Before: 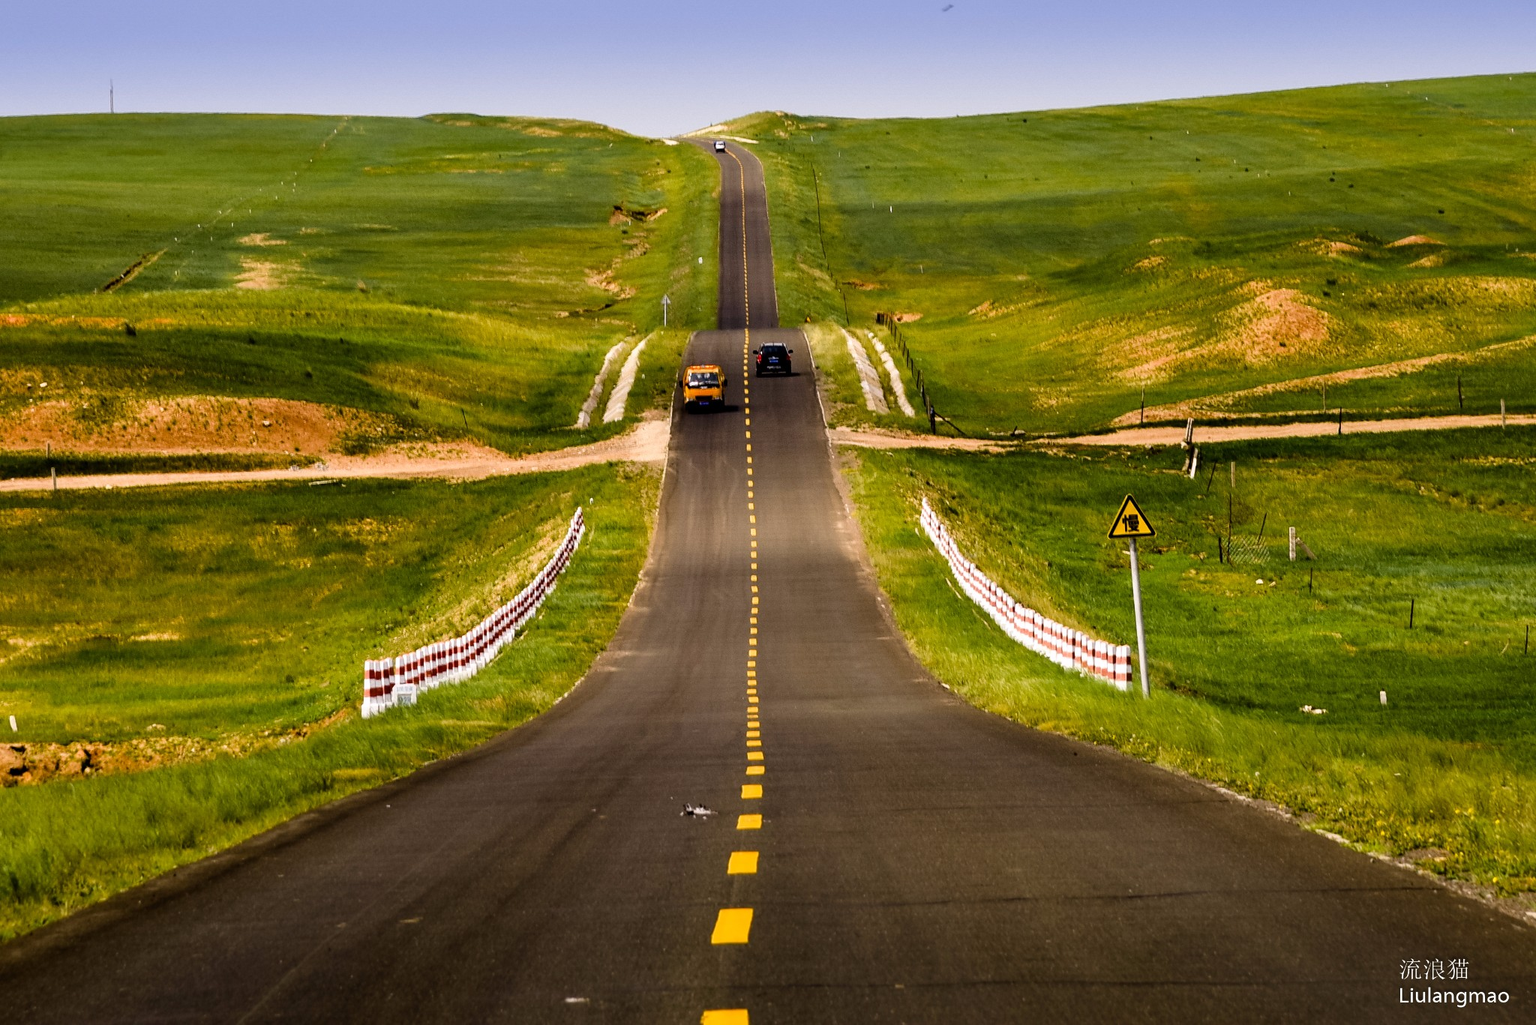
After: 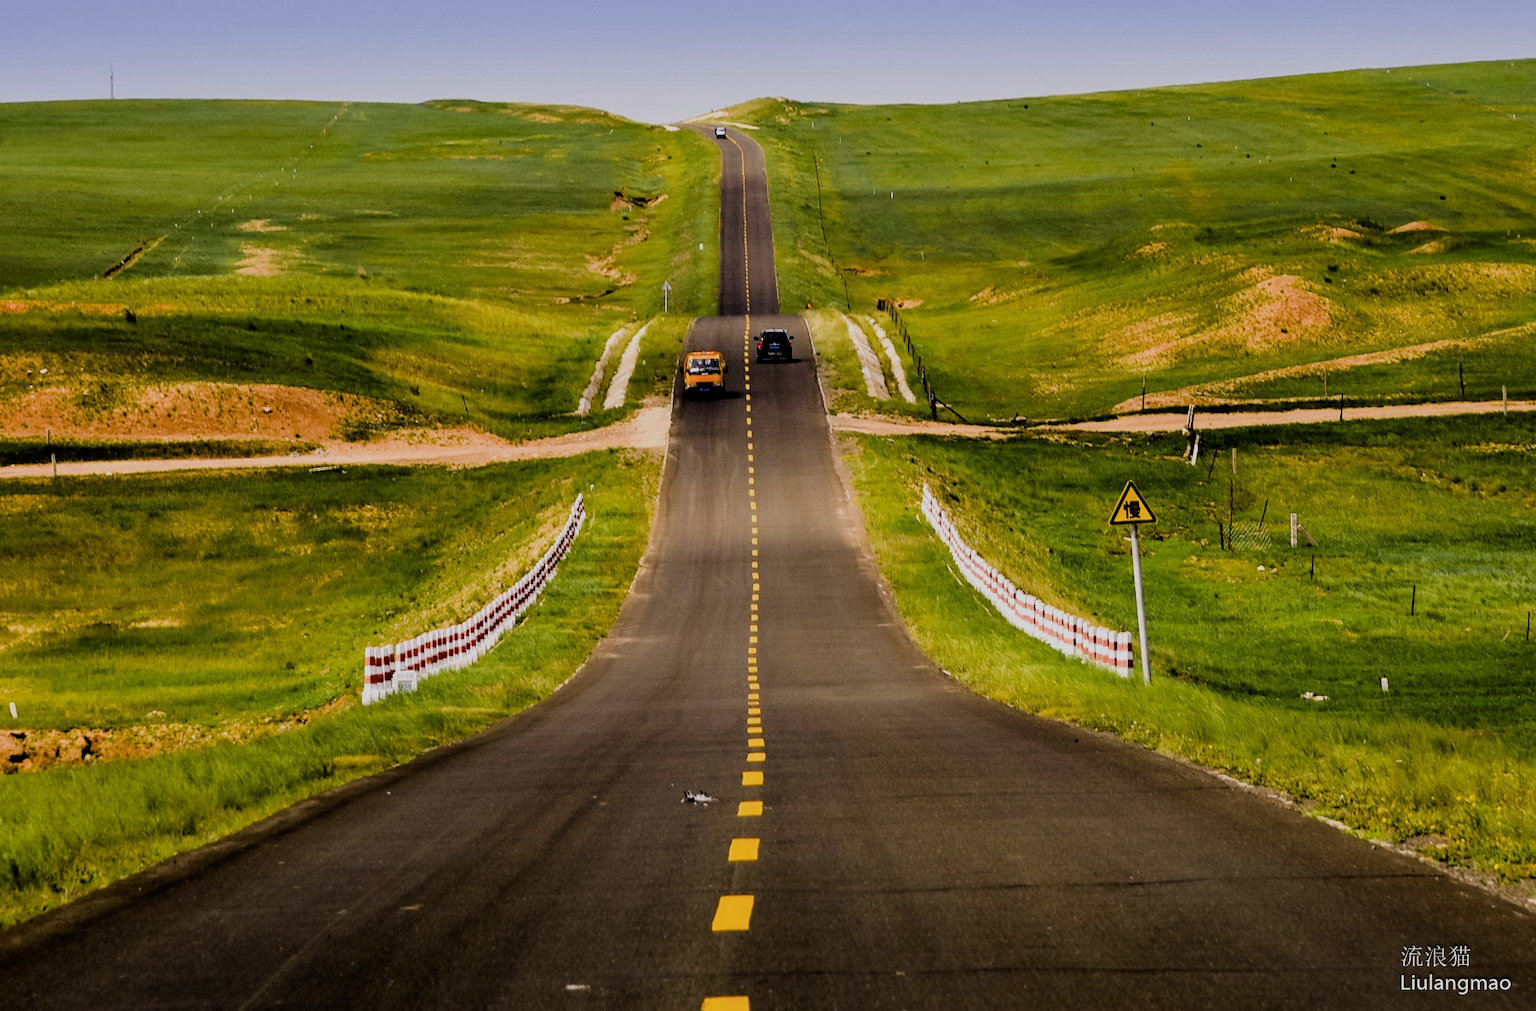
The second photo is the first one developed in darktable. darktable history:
crop: top 1.454%, right 0.062%
filmic rgb: black relative exposure -7.65 EV, white relative exposure 4.56 EV, hardness 3.61, iterations of high-quality reconstruction 0
